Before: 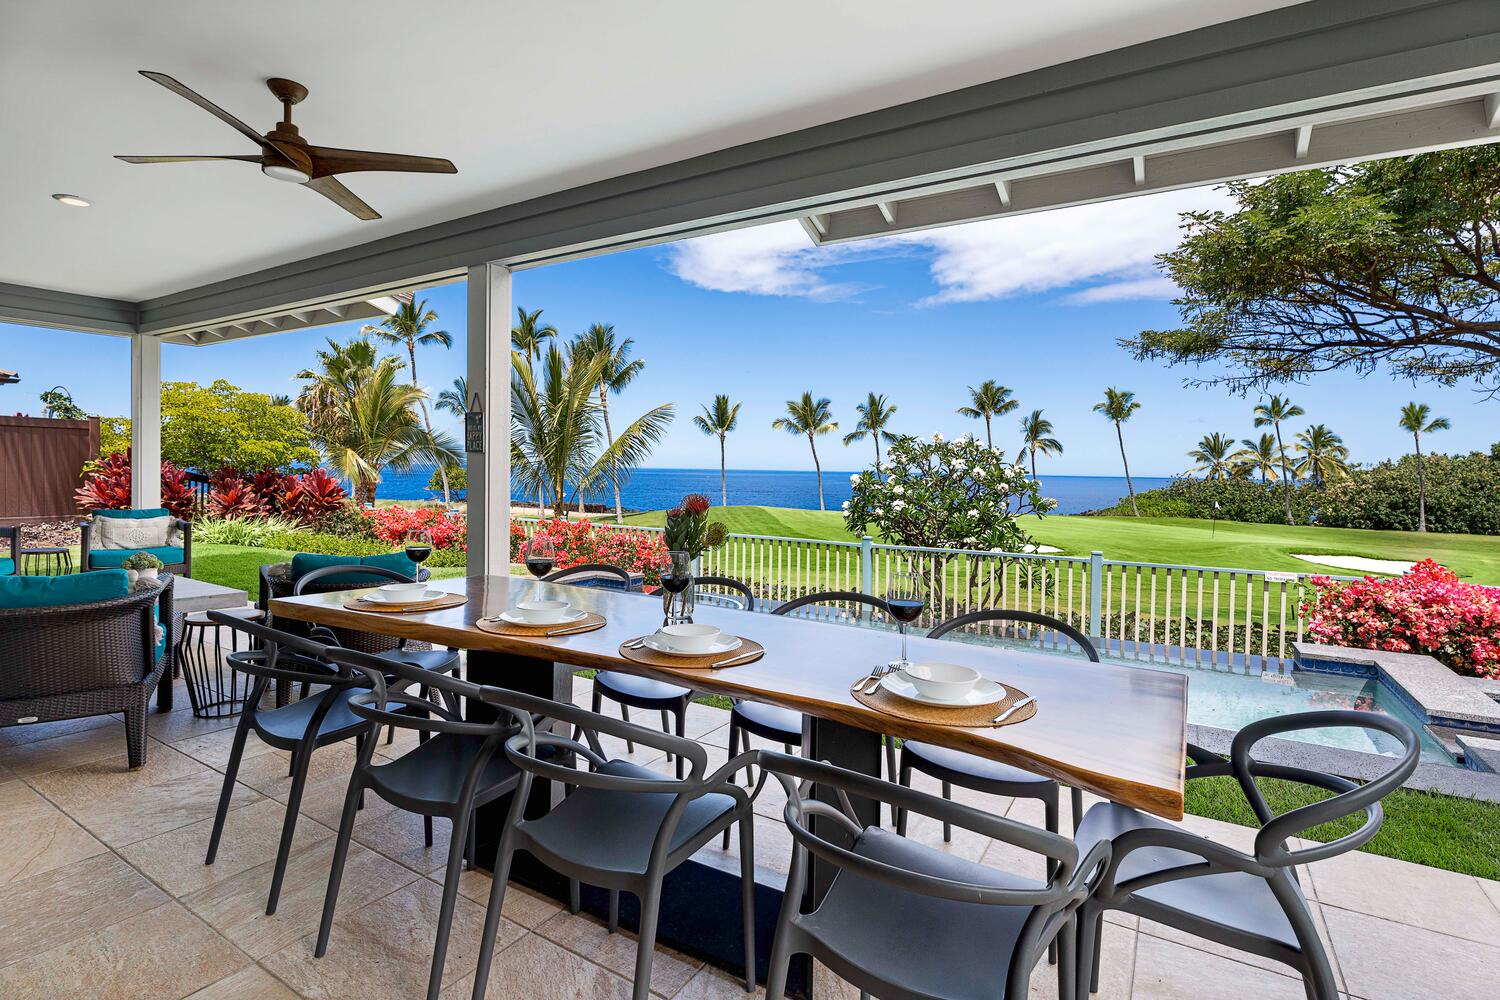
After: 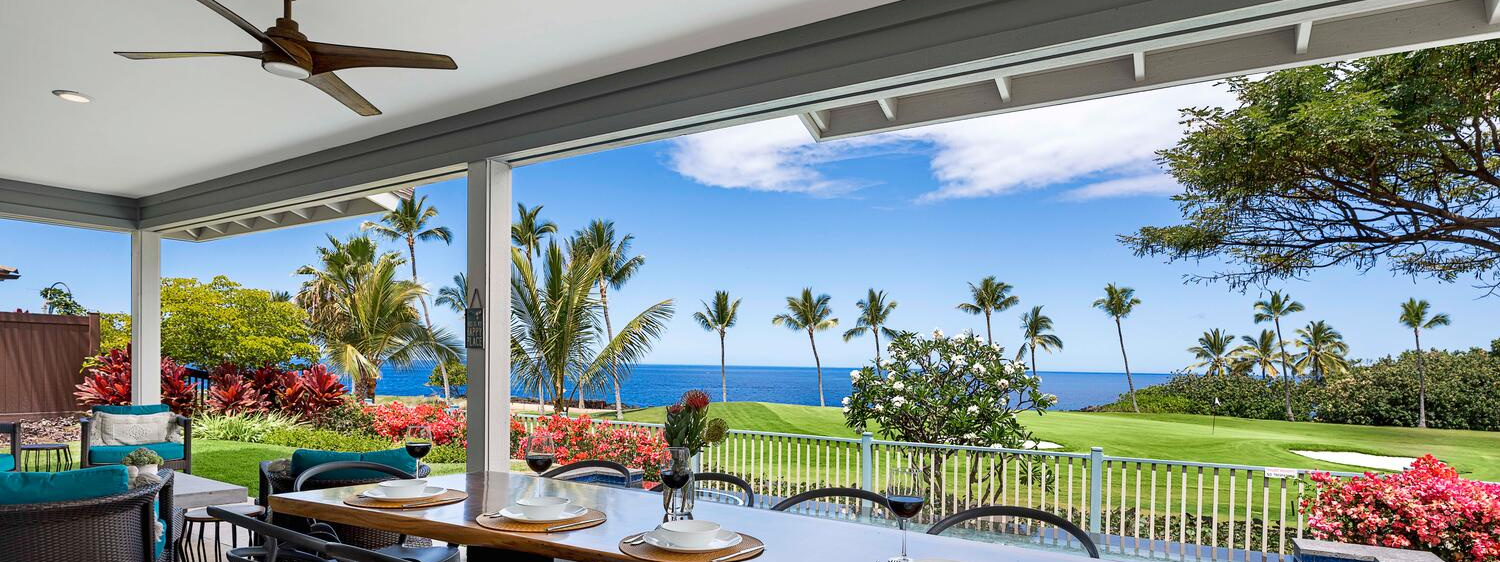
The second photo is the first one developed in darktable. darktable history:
crop and rotate: top 10.471%, bottom 33.258%
